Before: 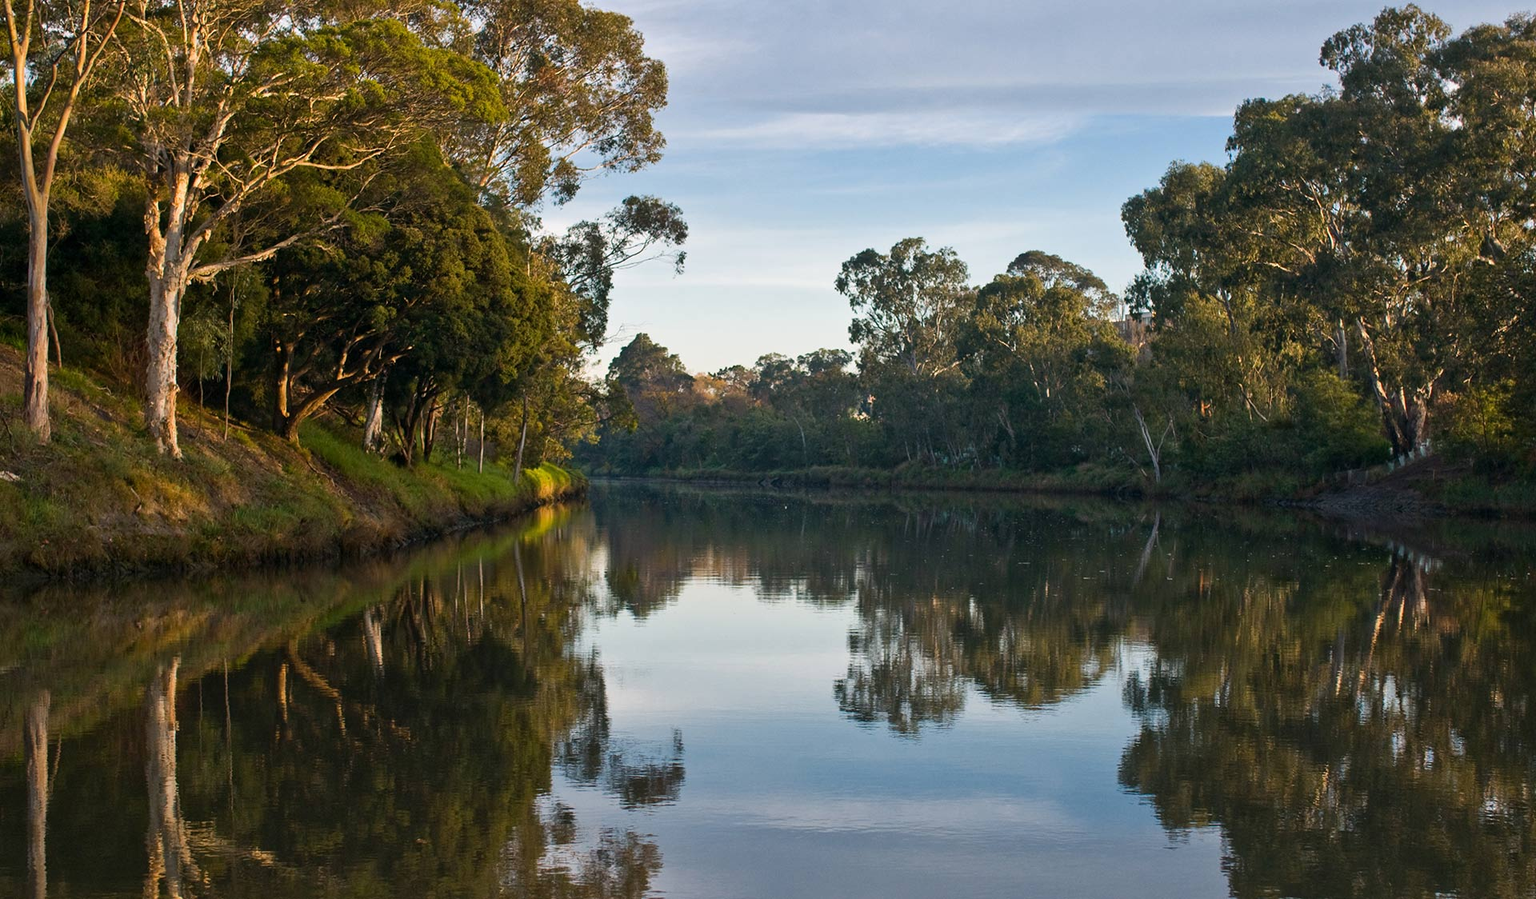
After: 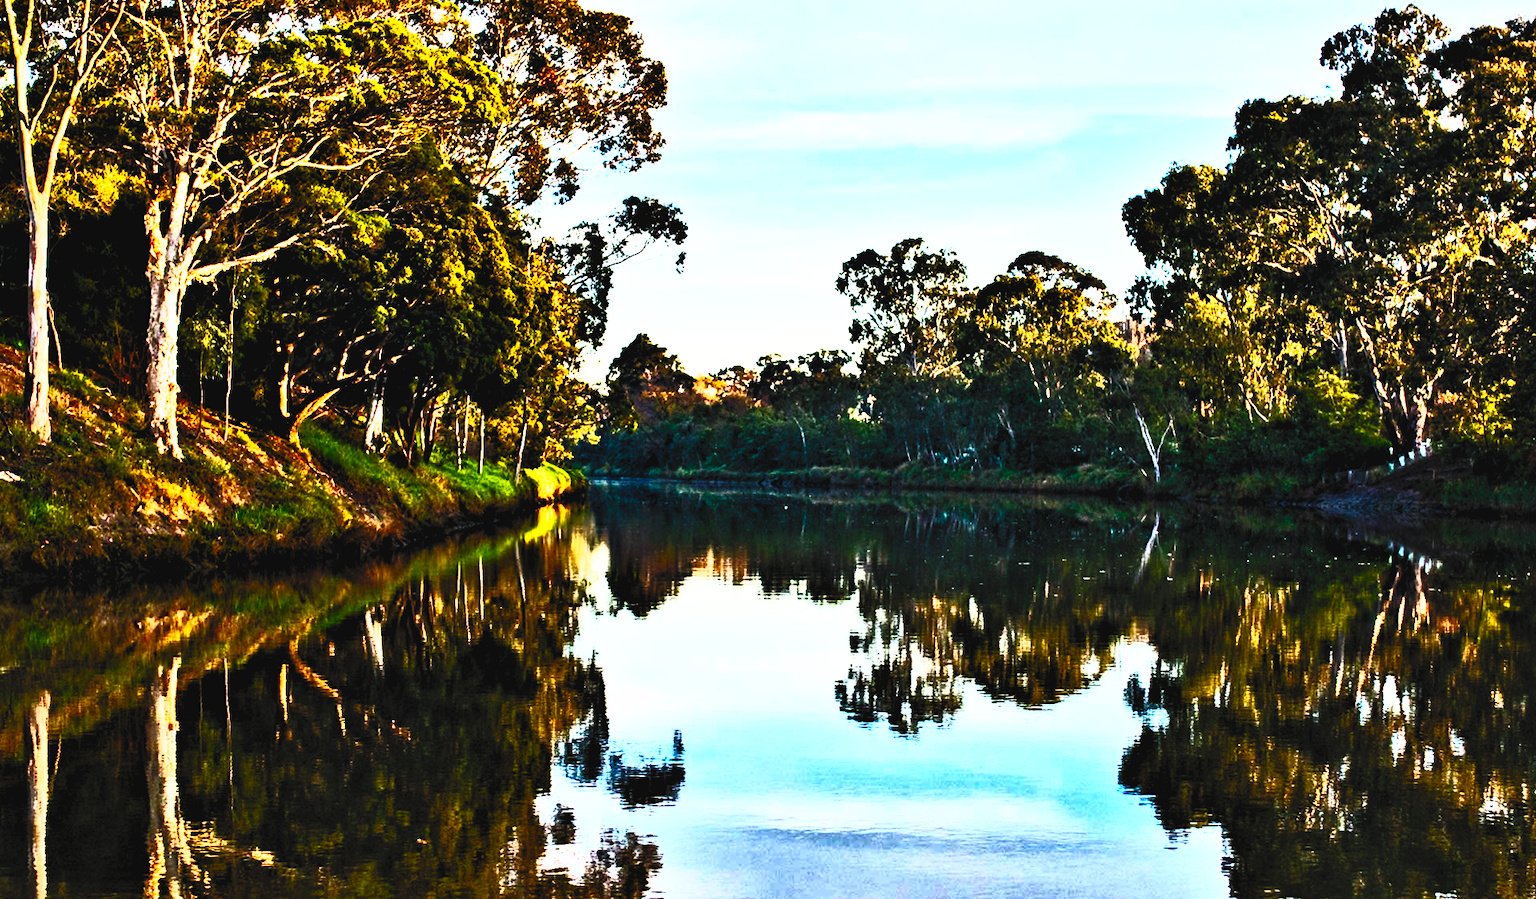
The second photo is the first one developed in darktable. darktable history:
contrast brightness saturation: contrast 1, brightness 1, saturation 1
sigmoid: contrast 1.8, skew -0.2, preserve hue 0%, red attenuation 0.1, red rotation 0.035, green attenuation 0.1, green rotation -0.017, blue attenuation 0.15, blue rotation -0.052, base primaries Rec2020
contrast equalizer: octaves 7, y [[0.48, 0.654, 0.731, 0.706, 0.772, 0.382], [0.55 ×6], [0 ×6], [0 ×6], [0 ×6]]
